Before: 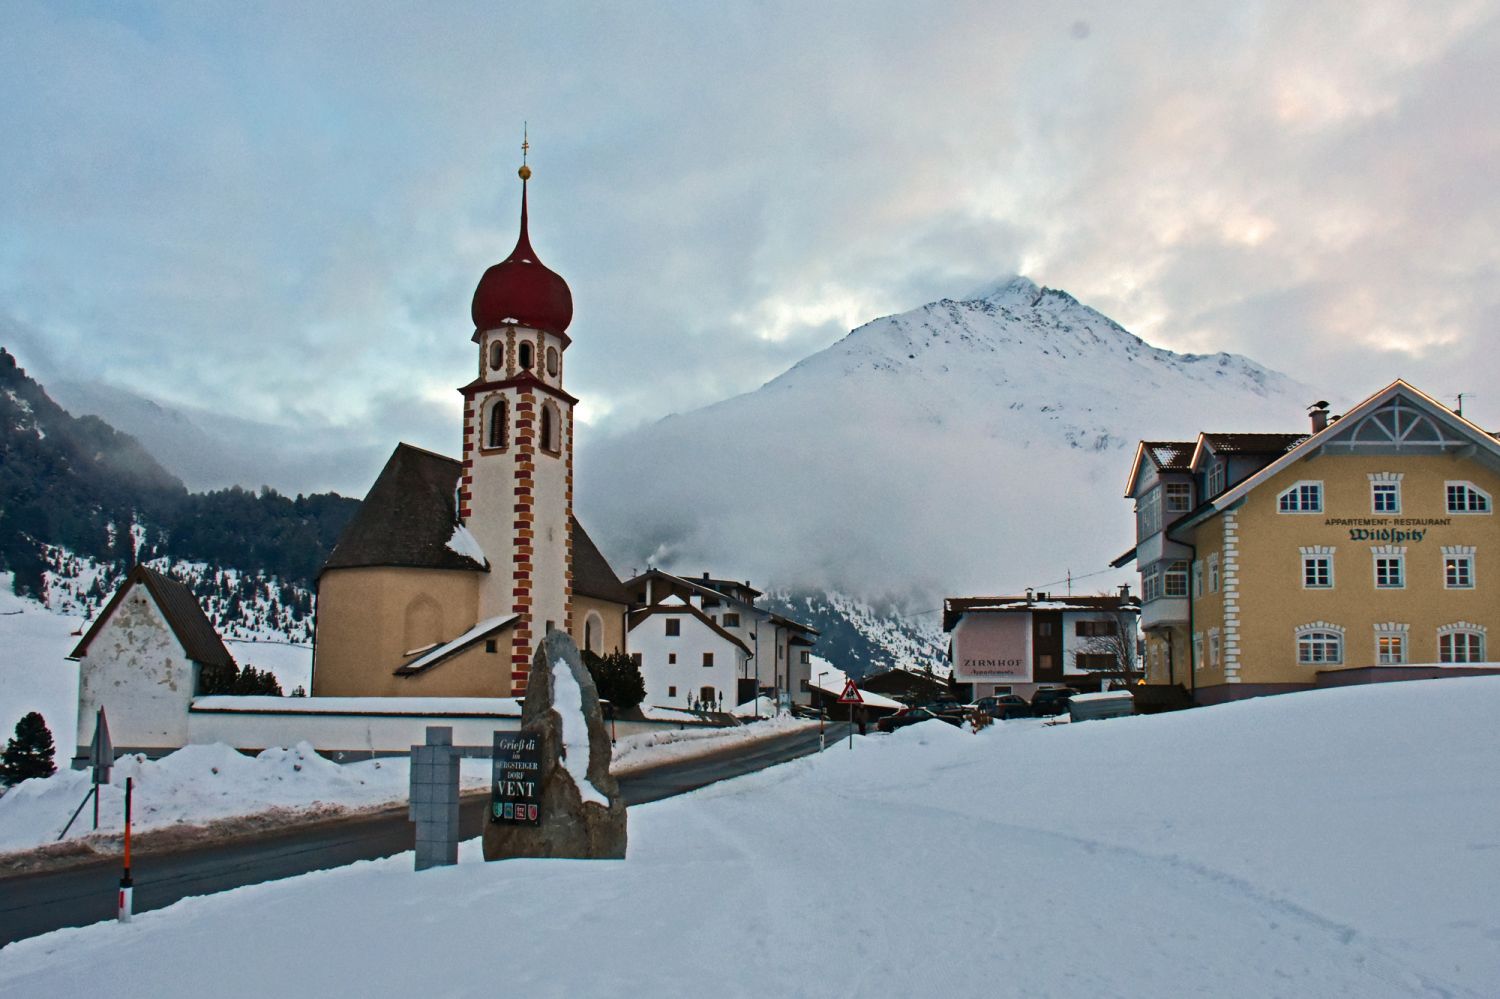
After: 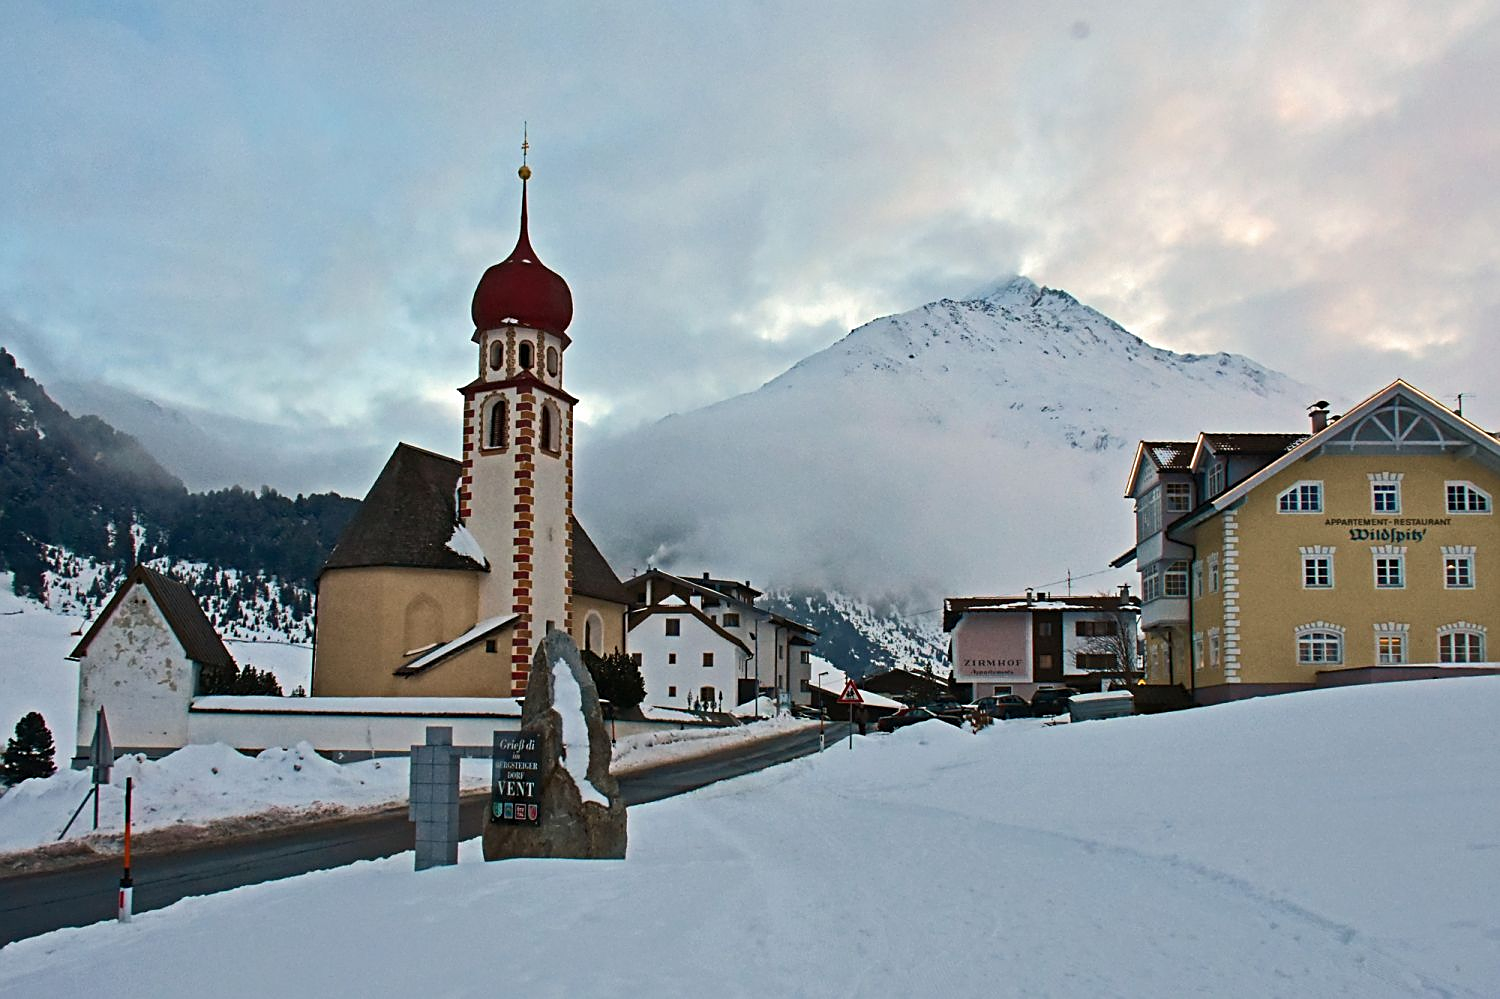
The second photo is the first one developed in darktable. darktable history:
sharpen: on, module defaults
color zones: curves: ch2 [(0, 0.5) (0.143, 0.517) (0.286, 0.571) (0.429, 0.522) (0.571, 0.5) (0.714, 0.5) (0.857, 0.5) (1, 0.5)]
